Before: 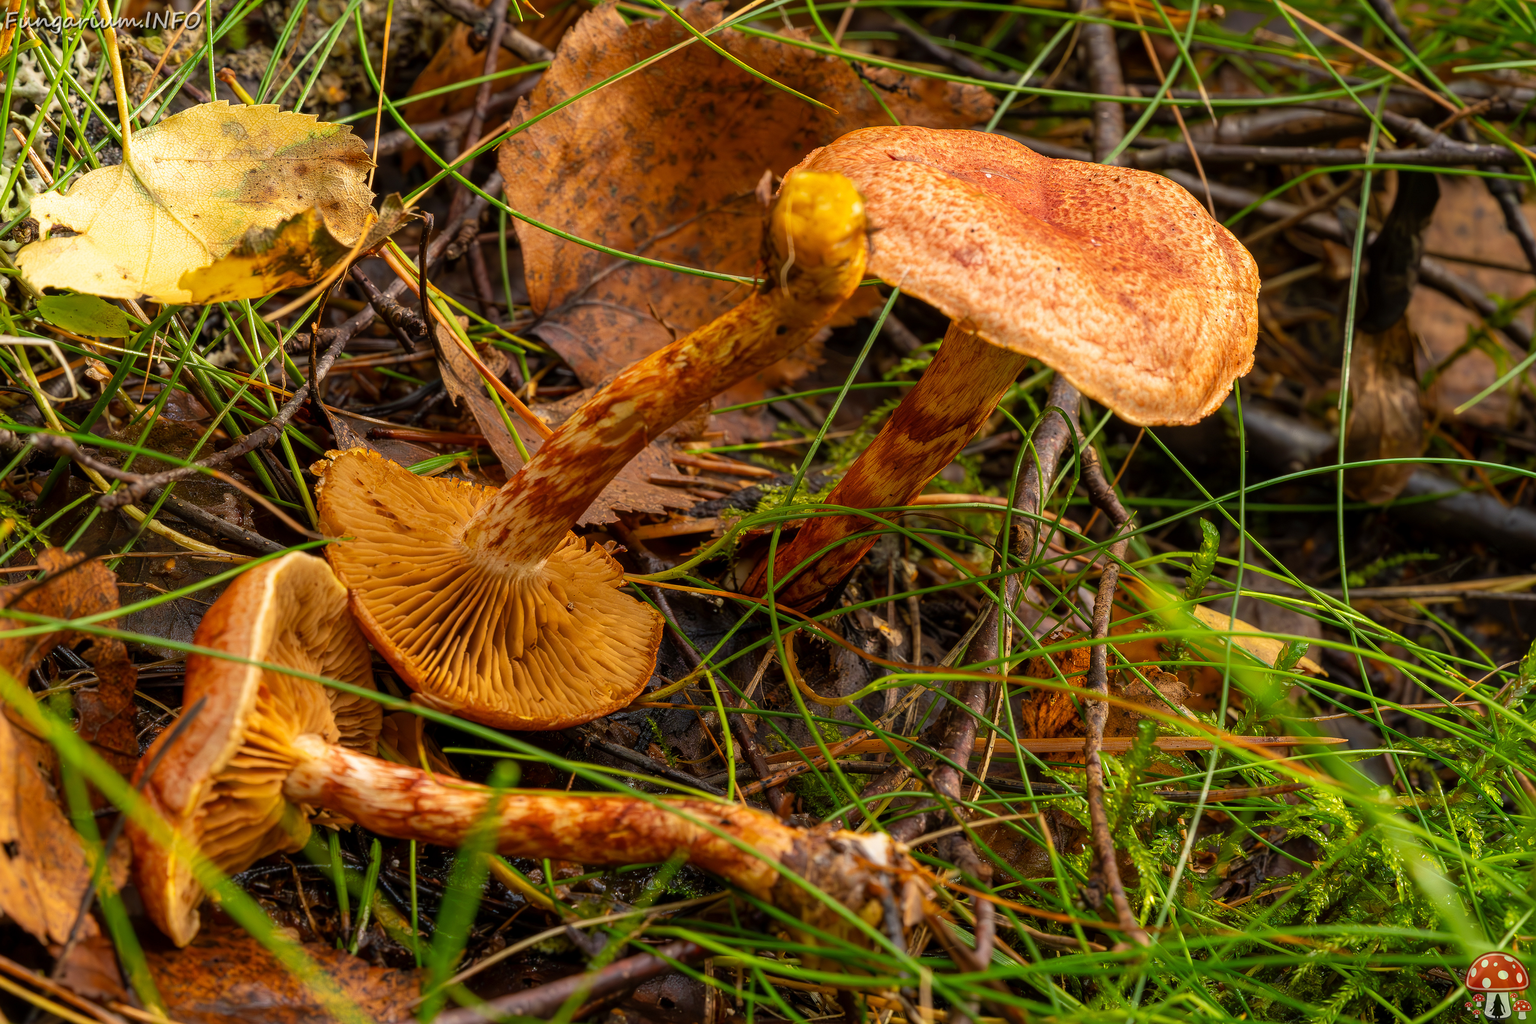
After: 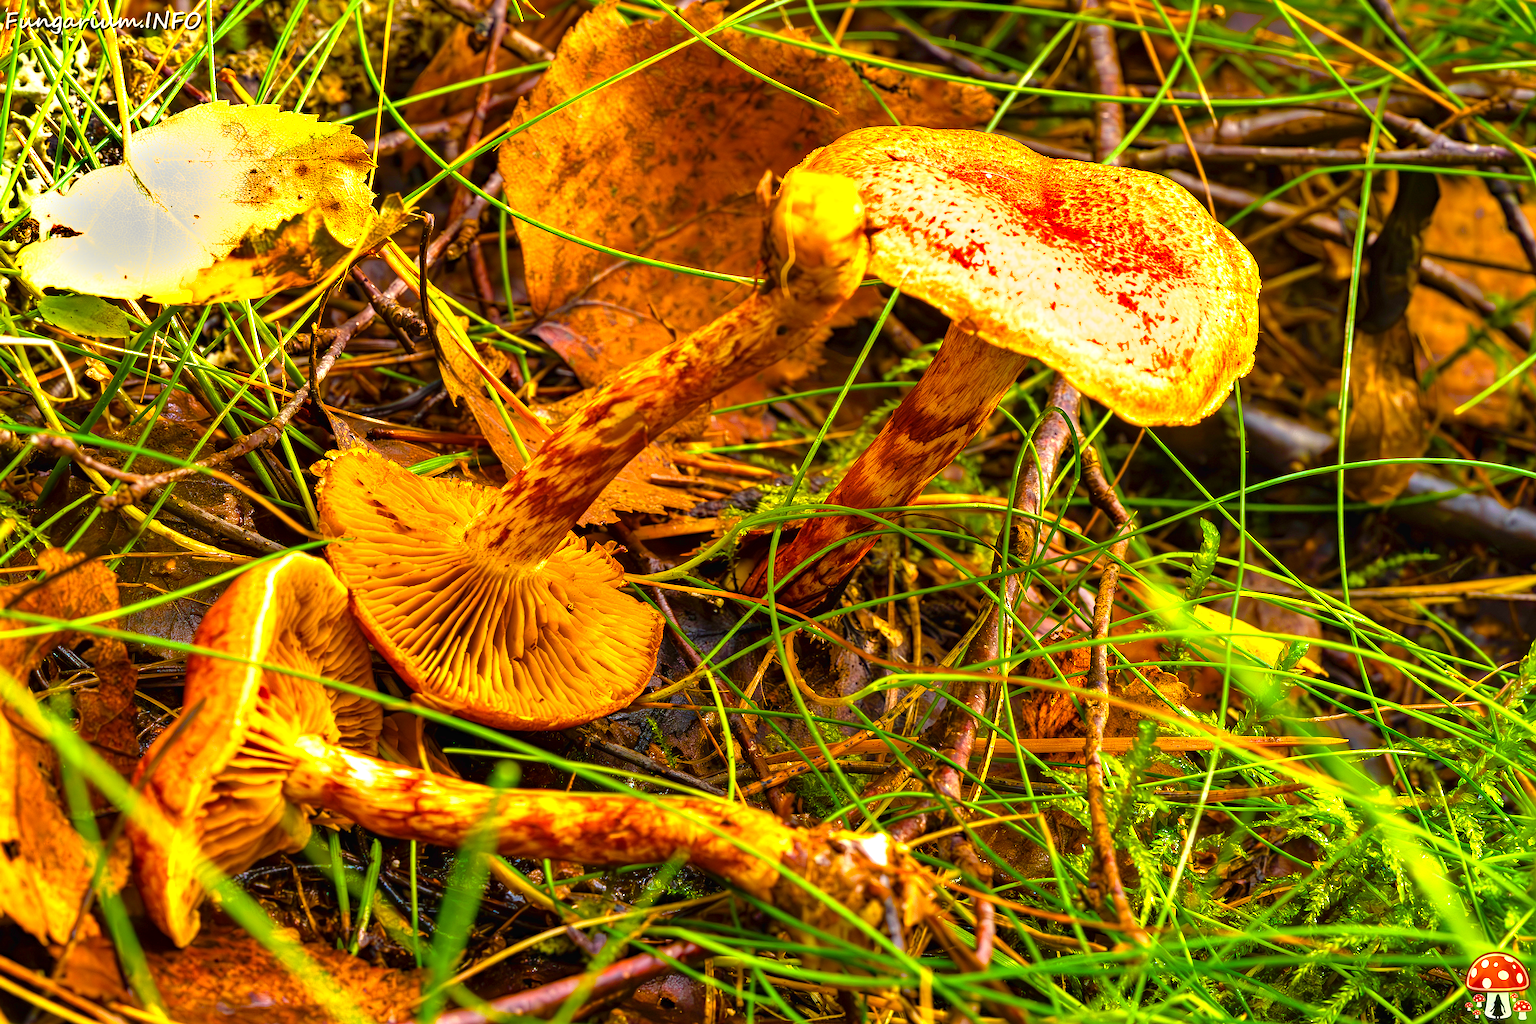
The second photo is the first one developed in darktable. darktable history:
exposure: black level correction -0.001, exposure 0.9 EV, compensate exposure bias true, compensate highlight preservation false
color balance rgb: linear chroma grading › shadows 10%, linear chroma grading › highlights 10%, linear chroma grading › global chroma 15%, linear chroma grading › mid-tones 15%, perceptual saturation grading › global saturation 40%, perceptual saturation grading › highlights -25%, perceptual saturation grading › mid-tones 35%, perceptual saturation grading › shadows 35%, perceptual brilliance grading › global brilliance 11.29%, global vibrance 11.29%
haze removal: compatibility mode true, adaptive false
shadows and highlights: soften with gaussian
